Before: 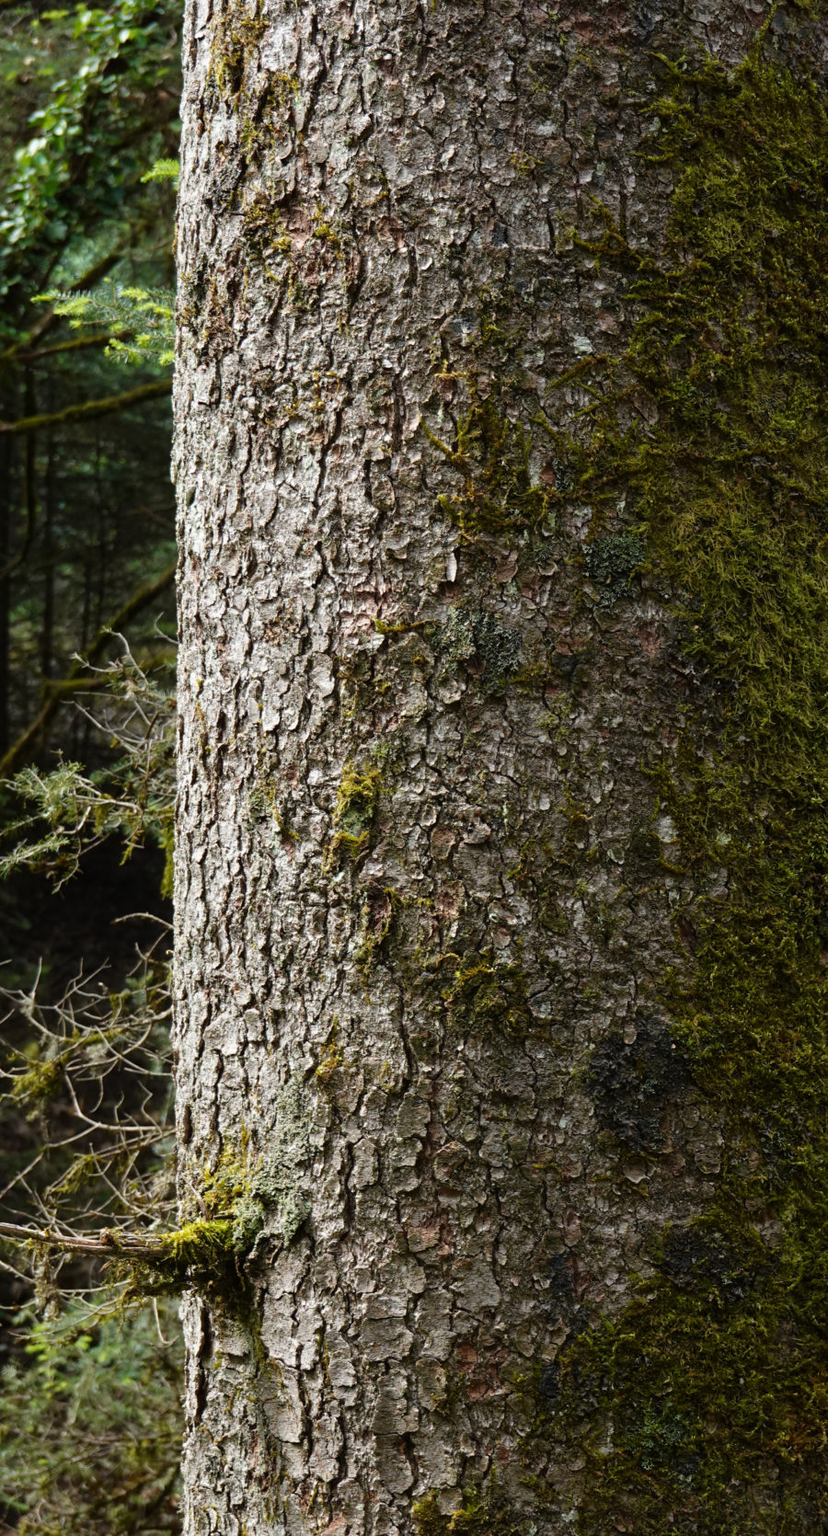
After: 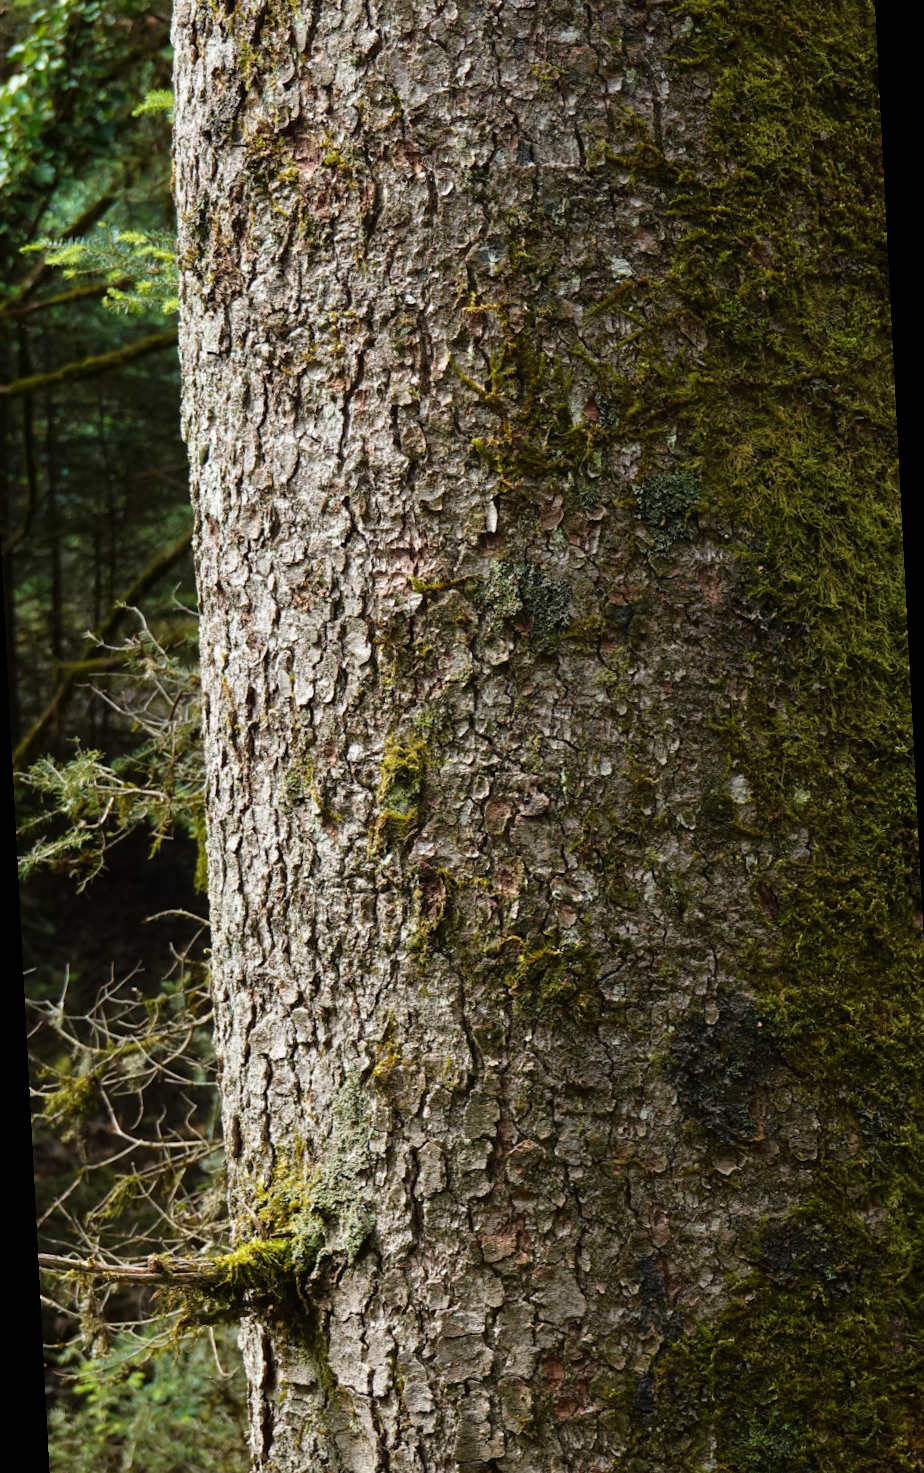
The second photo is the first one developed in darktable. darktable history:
velvia: on, module defaults
rotate and perspective: rotation -3°, crop left 0.031, crop right 0.968, crop top 0.07, crop bottom 0.93
